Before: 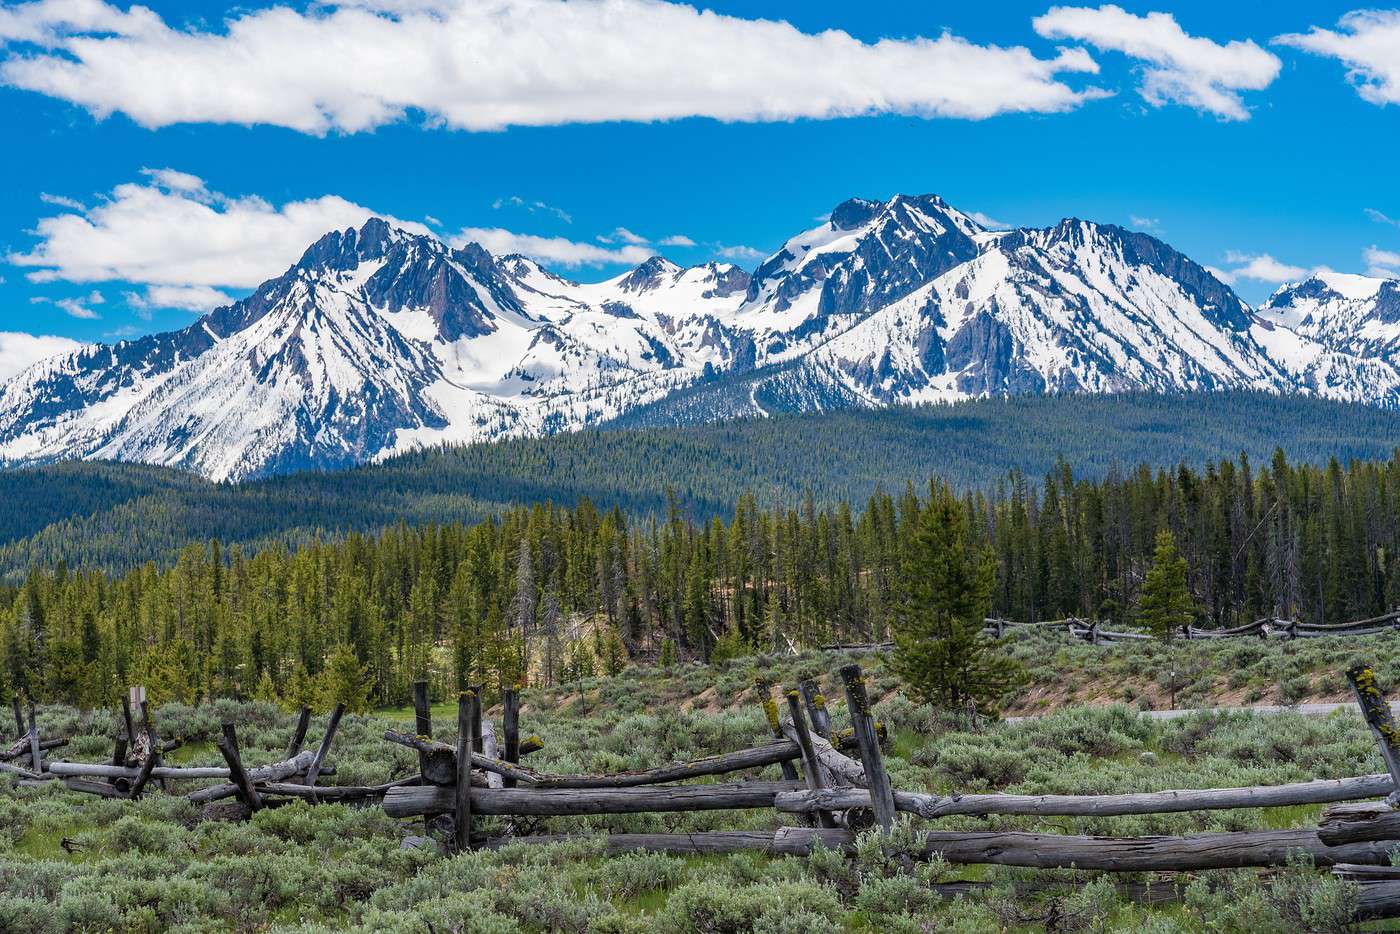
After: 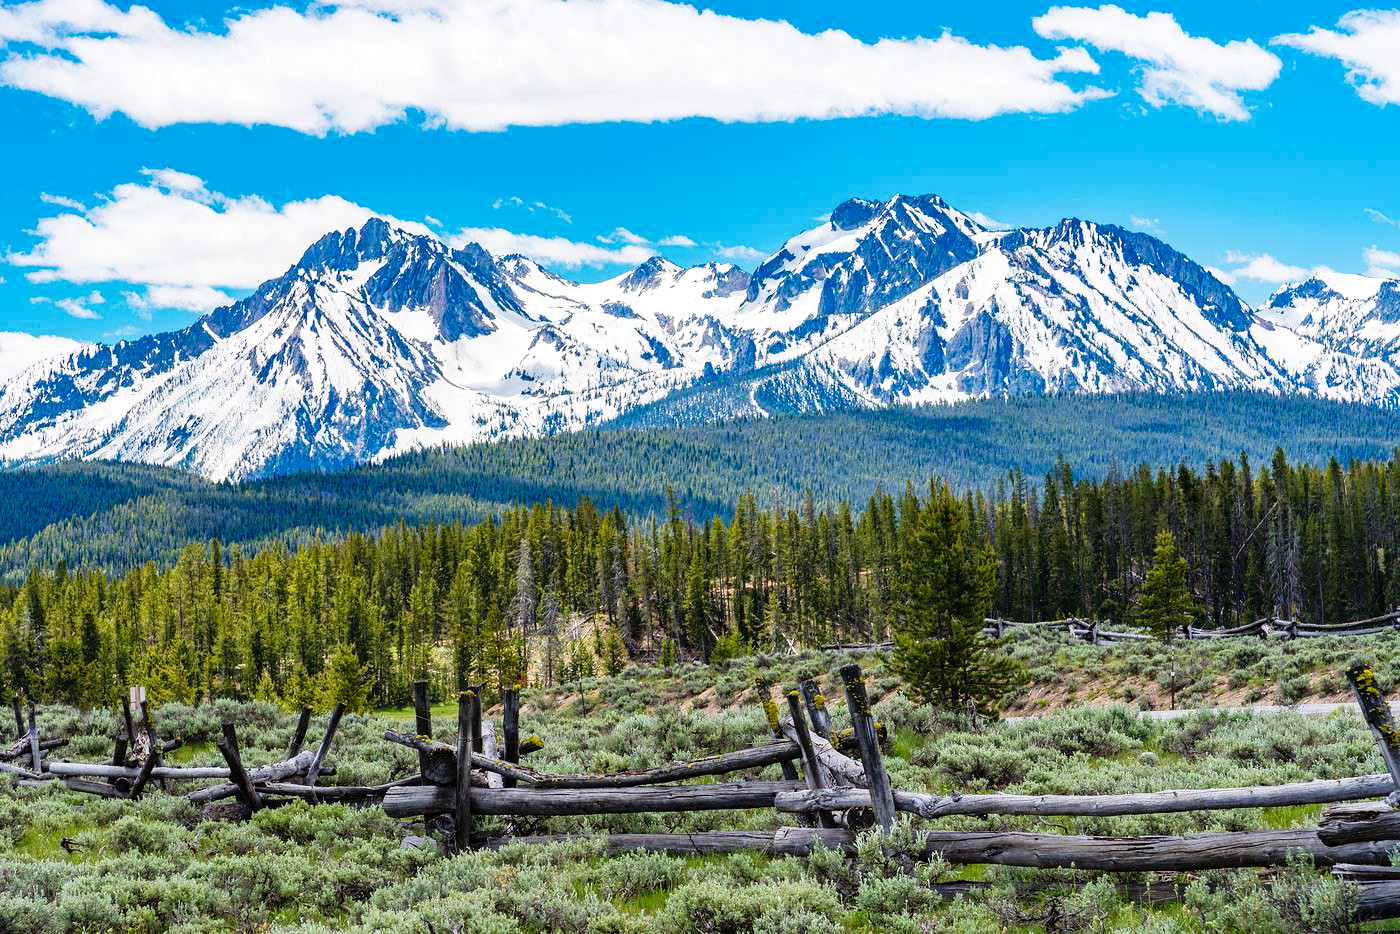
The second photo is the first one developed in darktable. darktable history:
exposure: exposure 0.127 EV, compensate highlight preservation false
base curve: curves: ch0 [(0, 0) (0.036, 0.025) (0.121, 0.166) (0.206, 0.329) (0.605, 0.79) (1, 1)], preserve colors none
